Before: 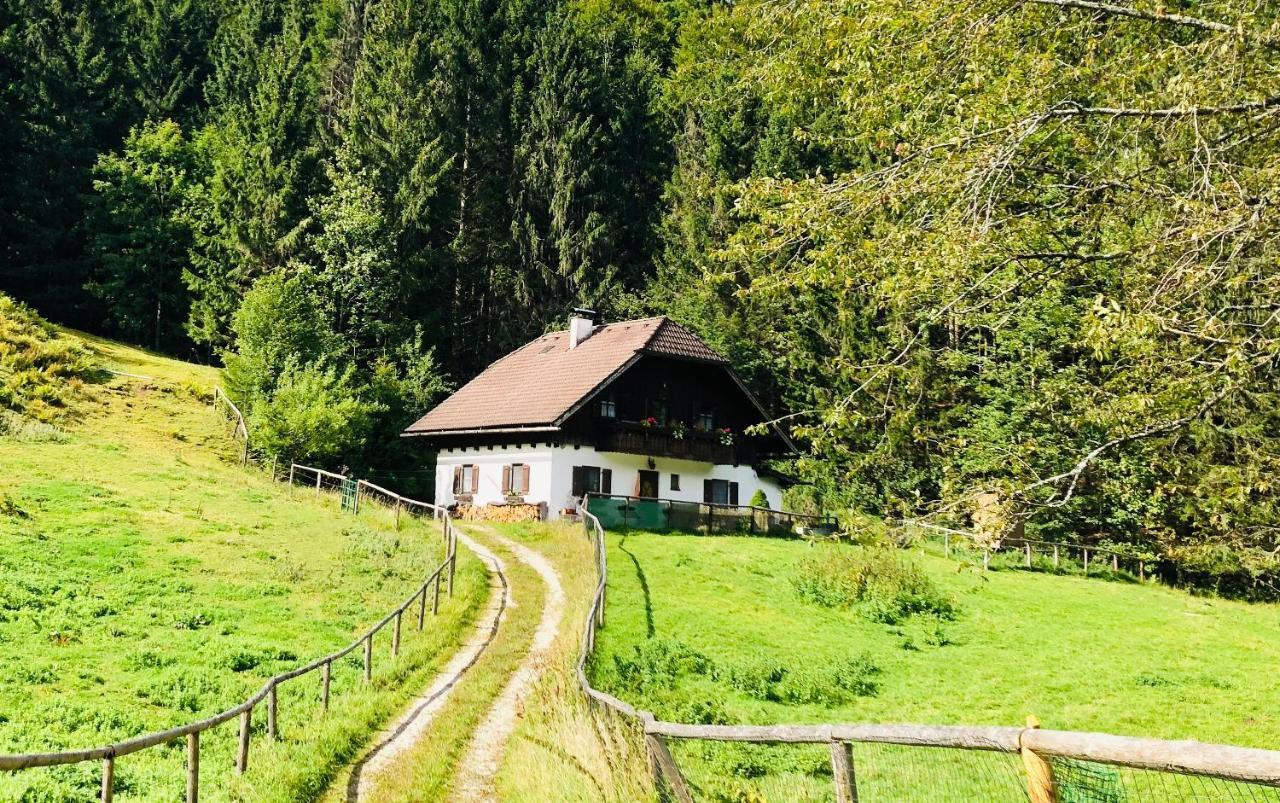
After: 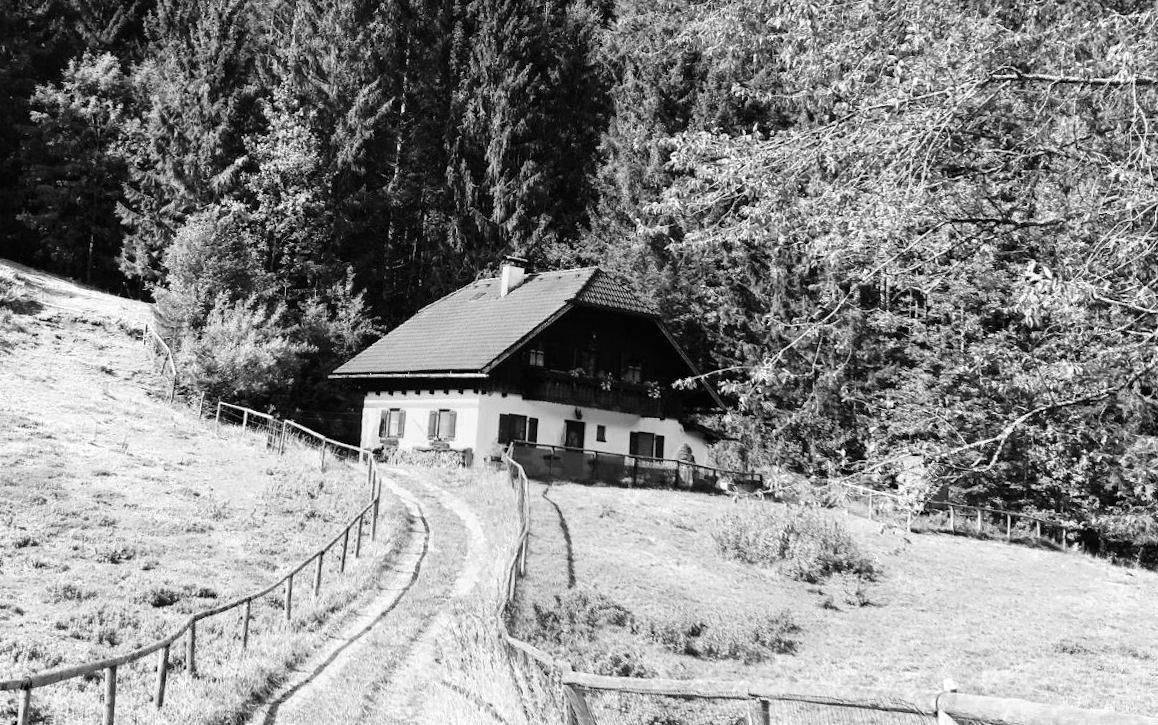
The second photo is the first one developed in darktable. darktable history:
crop and rotate: angle -2.02°, left 3.082%, top 3.823%, right 1.384%, bottom 0.774%
color zones: curves: ch0 [(0.002, 0.593) (0.143, 0.417) (0.285, 0.541) (0.455, 0.289) (0.608, 0.327) (0.727, 0.283) (0.869, 0.571) (1, 0.603)]; ch1 [(0, 0) (0.143, 0) (0.286, 0) (0.429, 0) (0.571, 0) (0.714, 0) (0.857, 0)]
